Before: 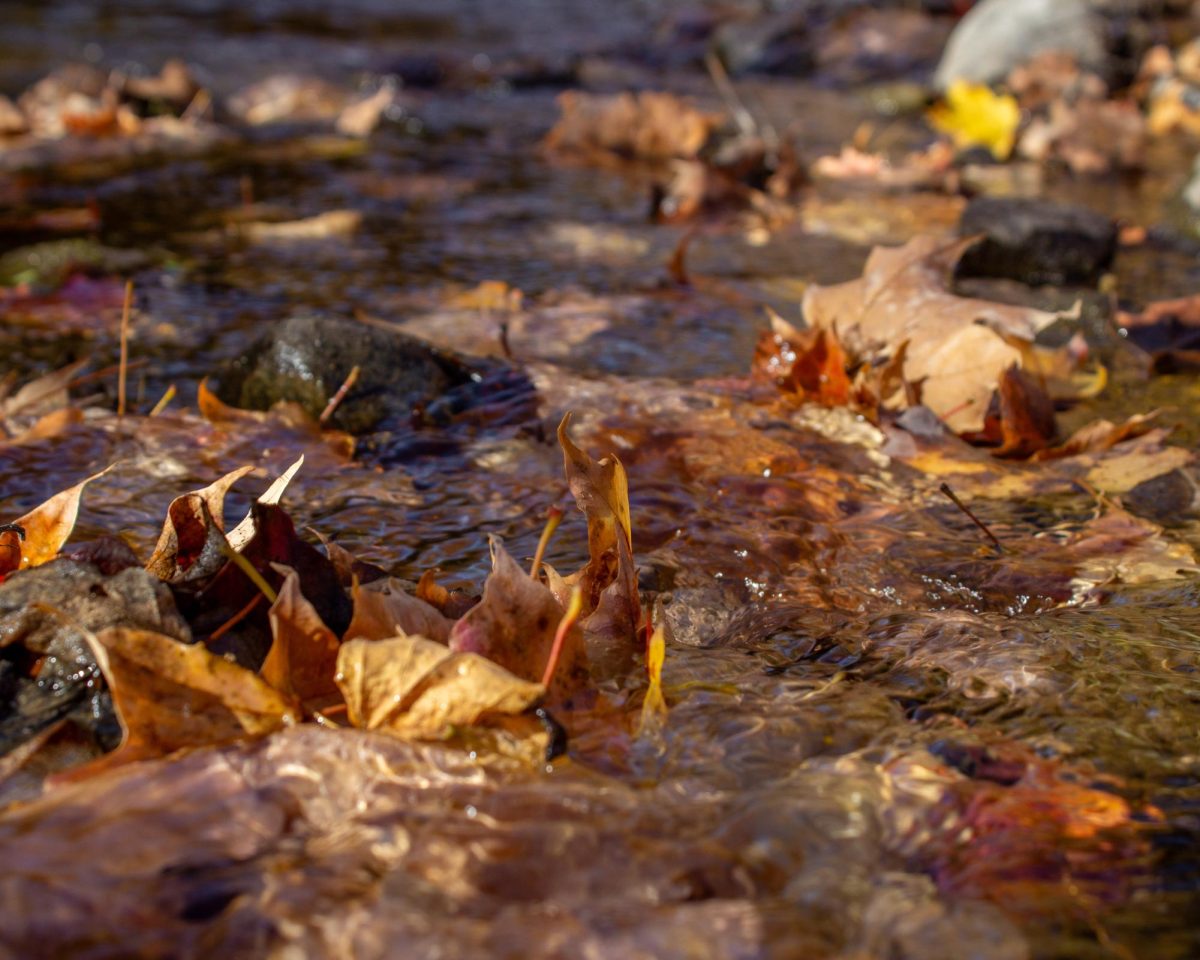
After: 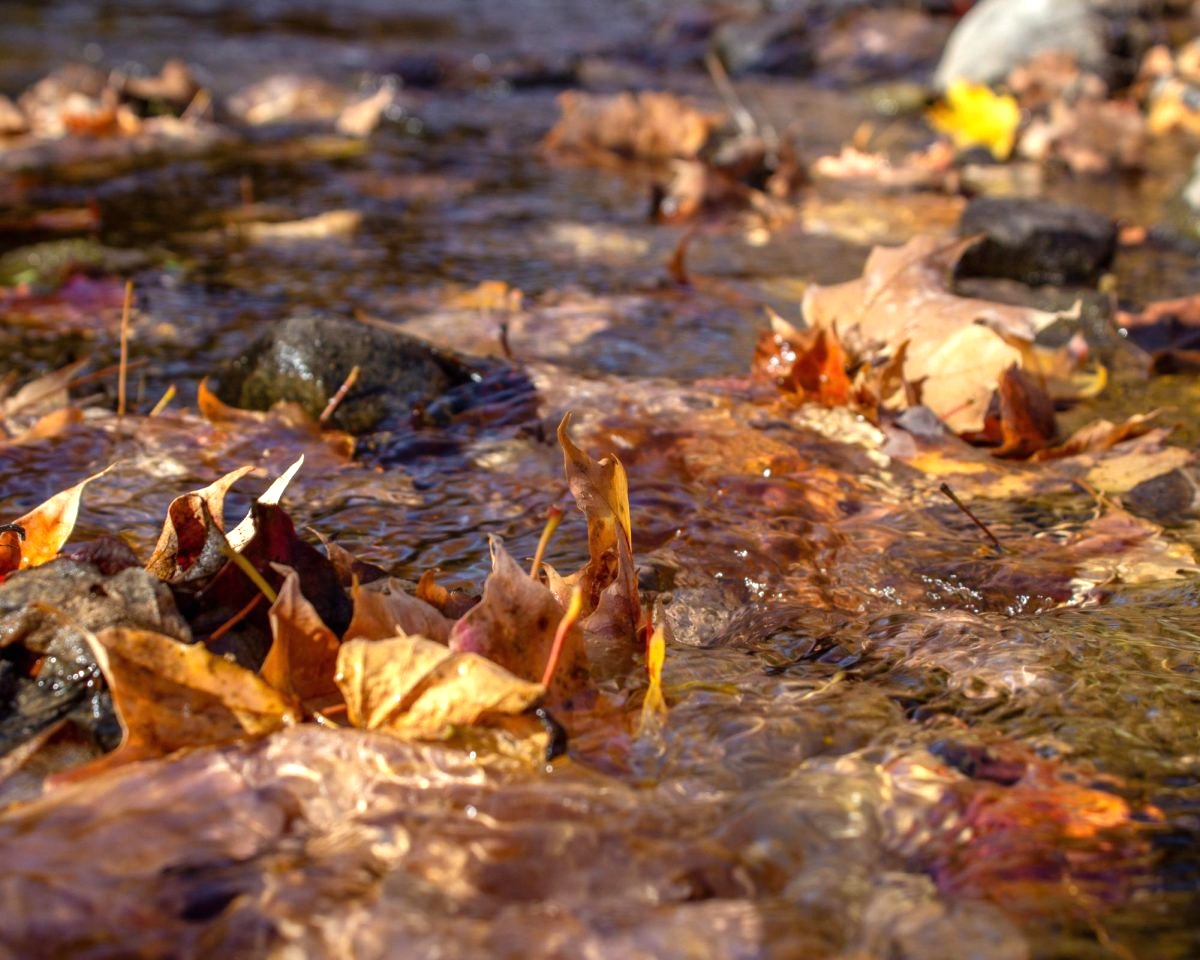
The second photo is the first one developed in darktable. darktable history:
exposure: exposure 0.606 EV, compensate highlight preservation false
